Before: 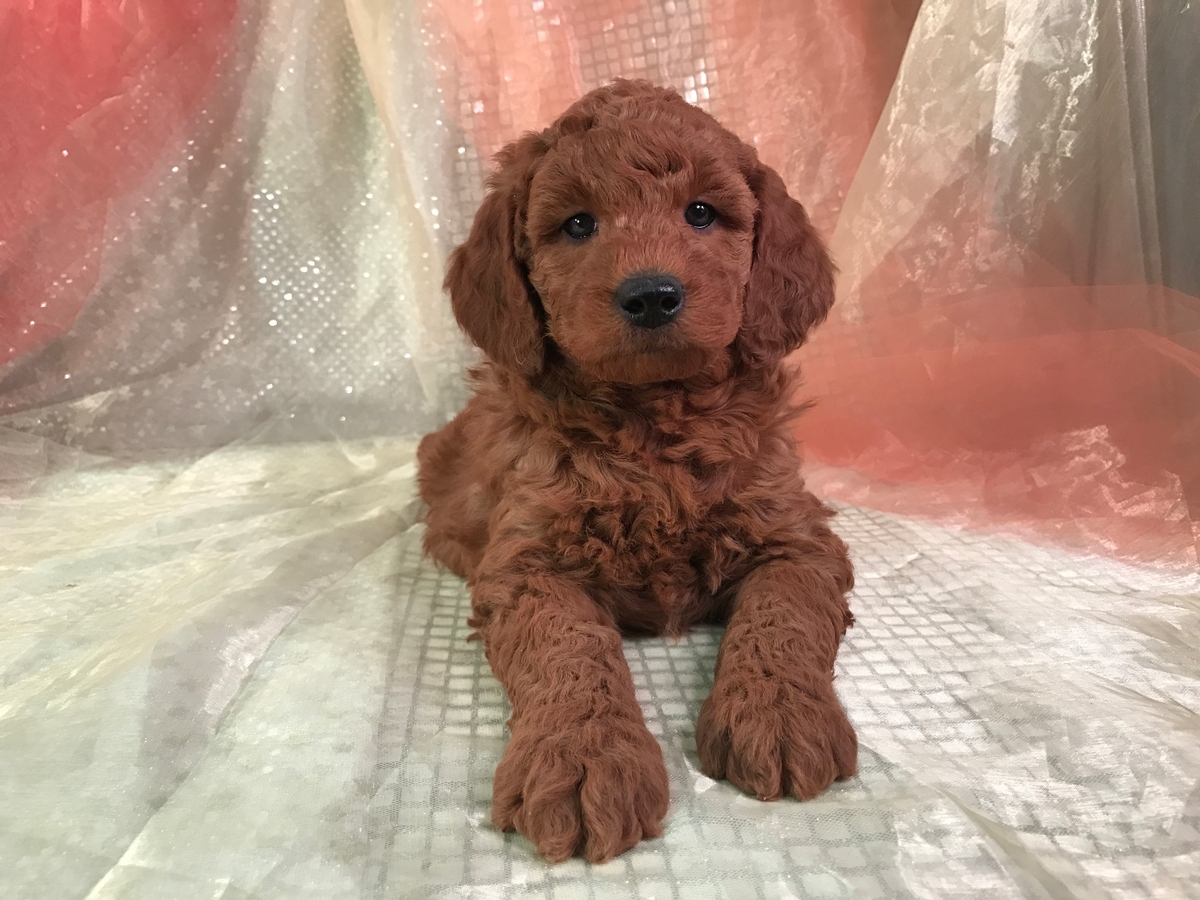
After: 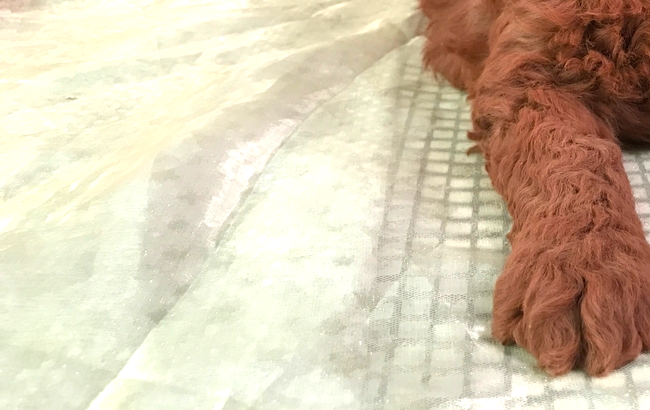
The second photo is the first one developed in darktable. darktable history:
crop and rotate: top 54.192%, right 45.807%, bottom 0.218%
exposure: black level correction 0.001, exposure 0.5 EV, compensate highlight preservation false
